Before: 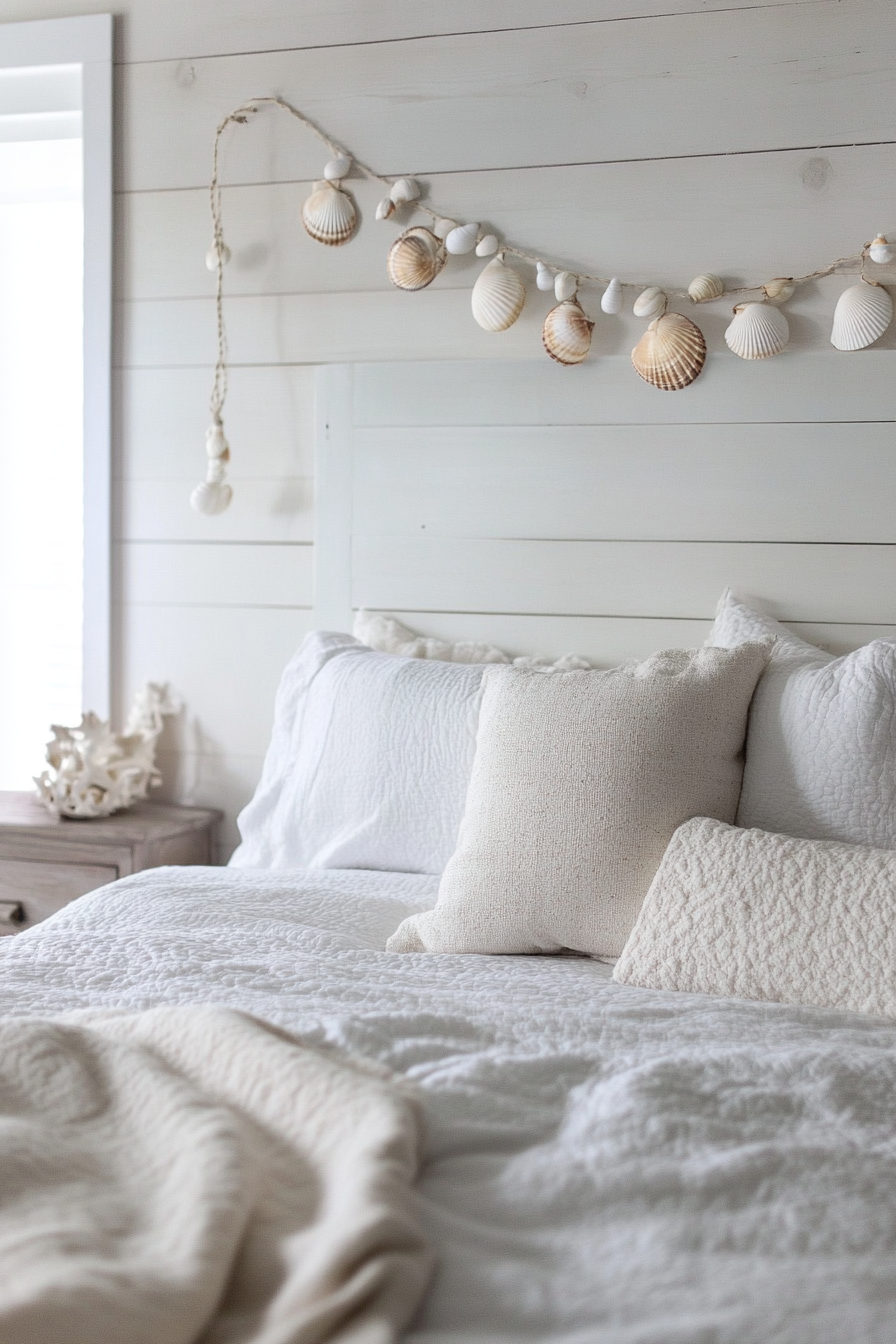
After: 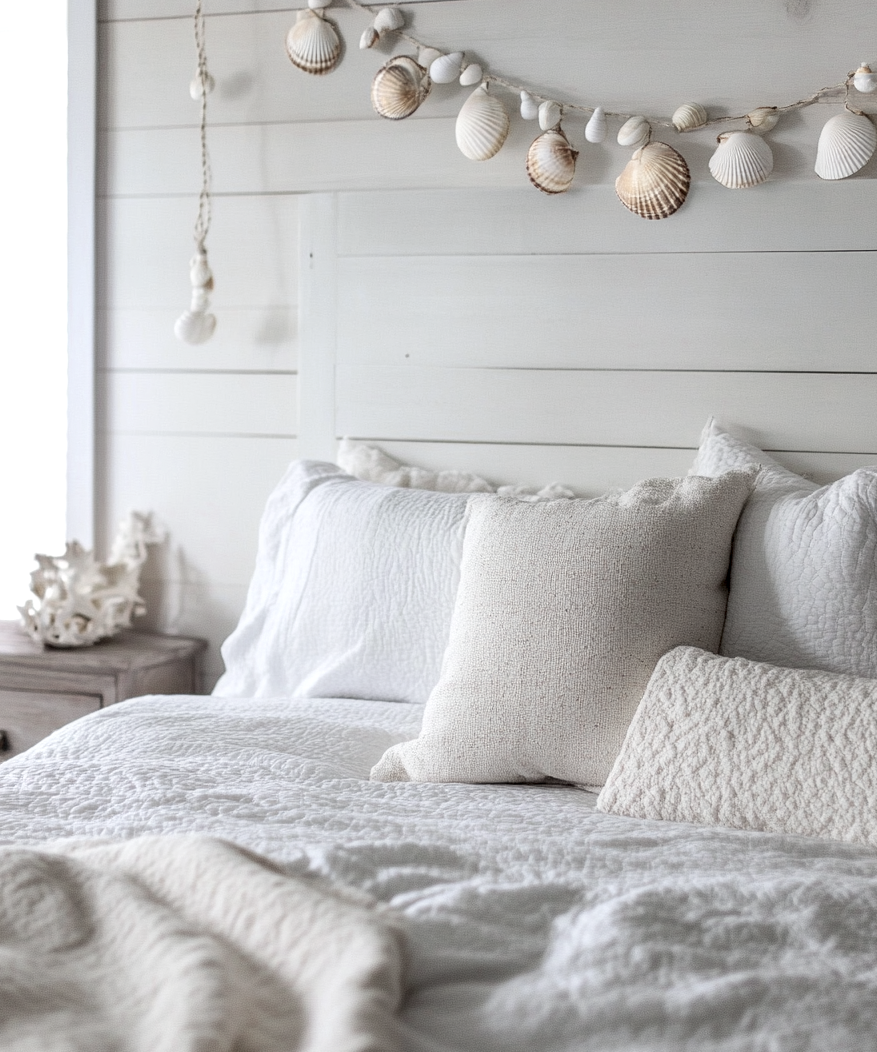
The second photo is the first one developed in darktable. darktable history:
local contrast: on, module defaults
crop and rotate: left 1.888%, top 12.753%, right 0.155%, bottom 8.948%
color zones: curves: ch0 [(0.004, 0.305) (0.261, 0.623) (0.389, 0.399) (0.708, 0.571) (0.947, 0.34)]; ch1 [(0.025, 0.645) (0.229, 0.584) (0.326, 0.551) (0.484, 0.262) (0.757, 0.643)]
contrast brightness saturation: contrast 0.096, saturation -0.373
